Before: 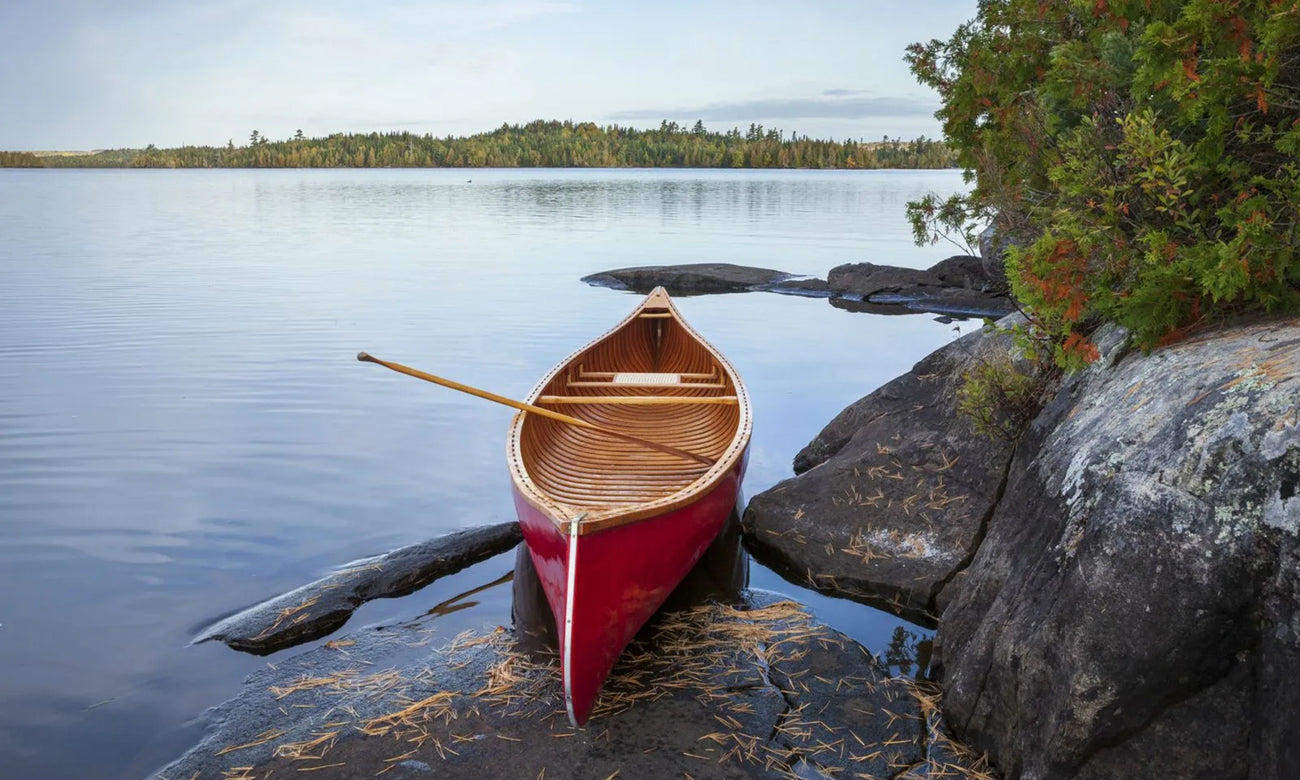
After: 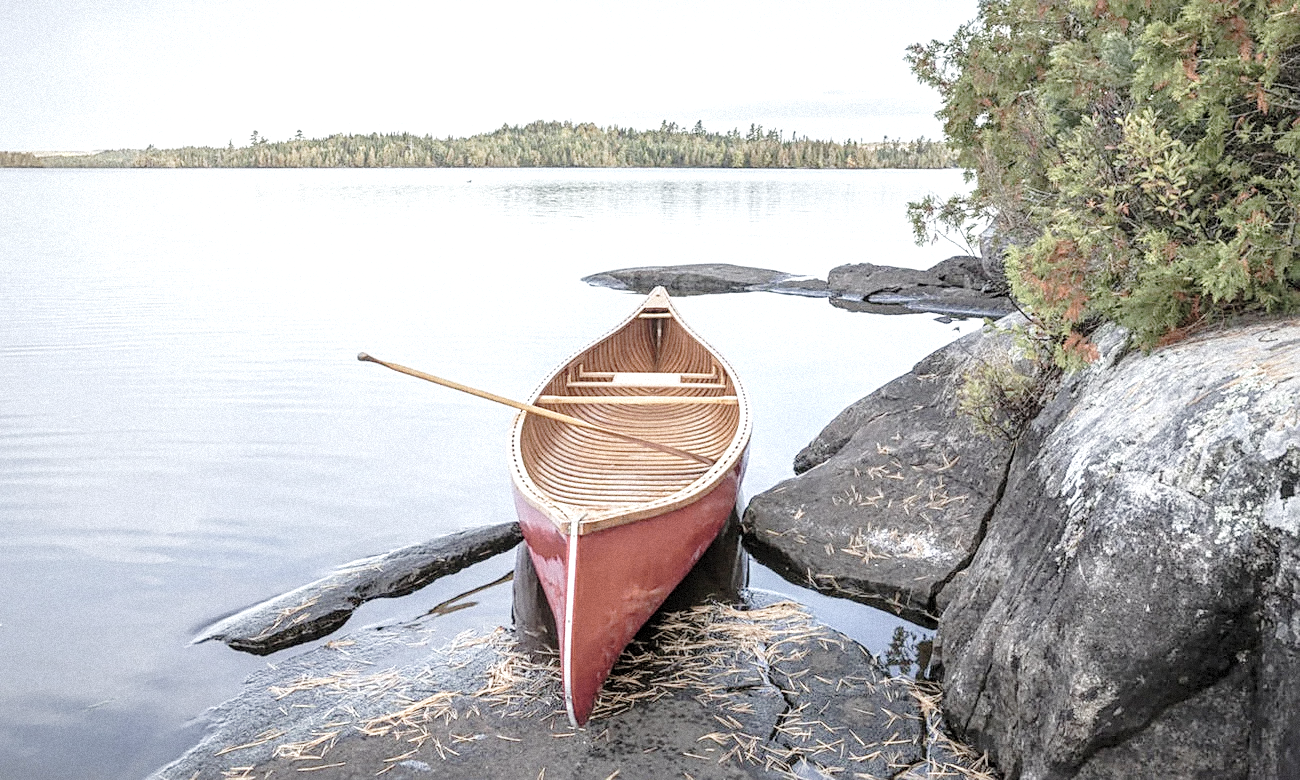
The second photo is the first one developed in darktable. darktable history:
contrast brightness saturation: brightness 0.18, saturation -0.5
local contrast: on, module defaults
grain: mid-tones bias 0%
sharpen: on, module defaults
tone curve: curves: ch0 [(0, 0) (0.003, 0.012) (0.011, 0.015) (0.025, 0.023) (0.044, 0.036) (0.069, 0.047) (0.1, 0.062) (0.136, 0.1) (0.177, 0.15) (0.224, 0.219) (0.277, 0.3) (0.335, 0.401) (0.399, 0.49) (0.468, 0.569) (0.543, 0.641) (0.623, 0.73) (0.709, 0.806) (0.801, 0.88) (0.898, 0.939) (1, 1)], preserve colors none
exposure: exposure 0.74 EV, compensate highlight preservation false
